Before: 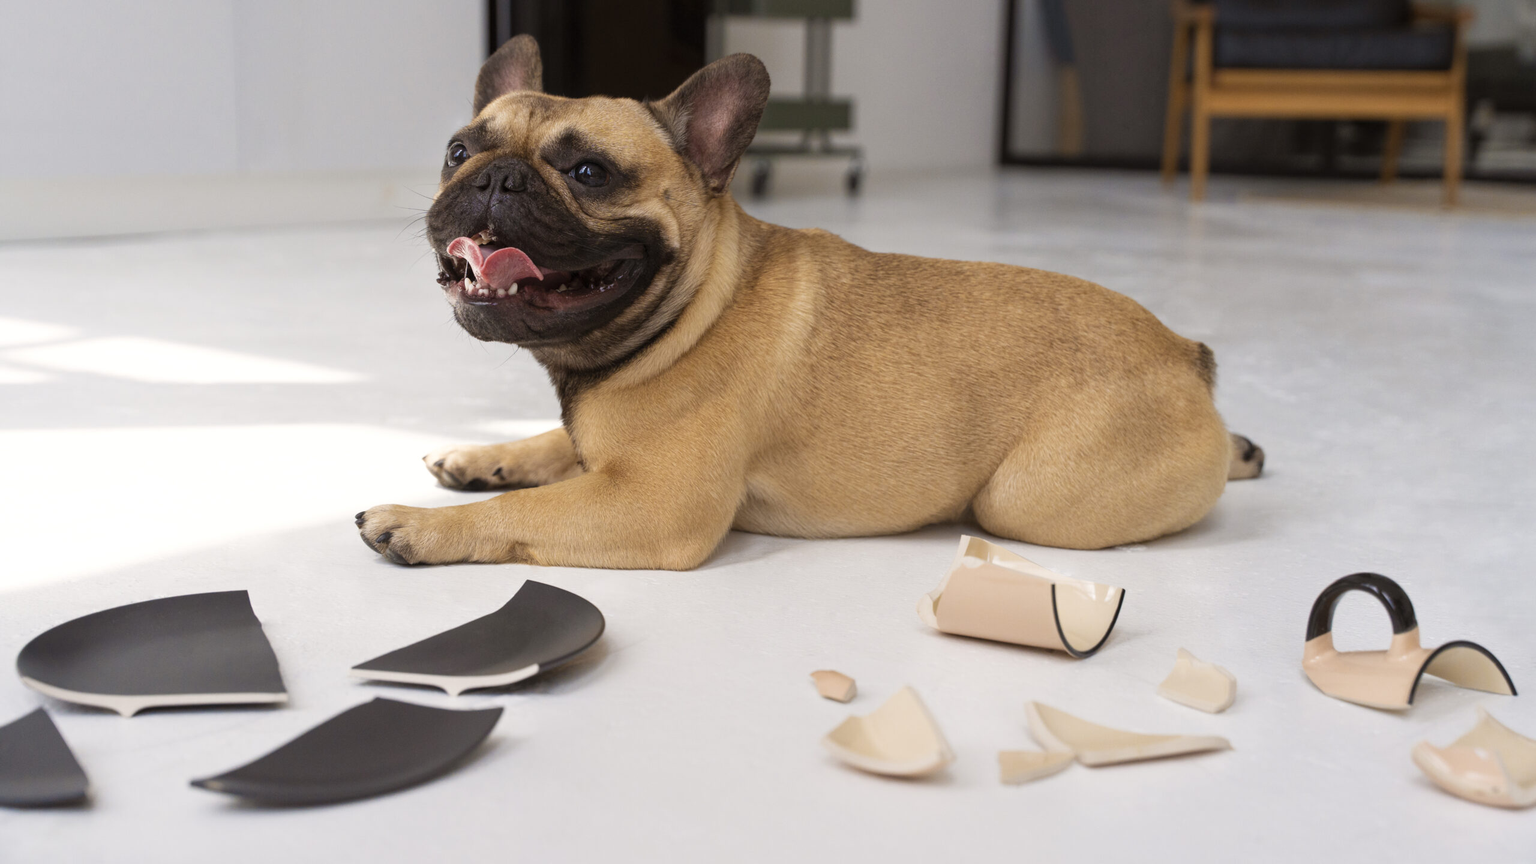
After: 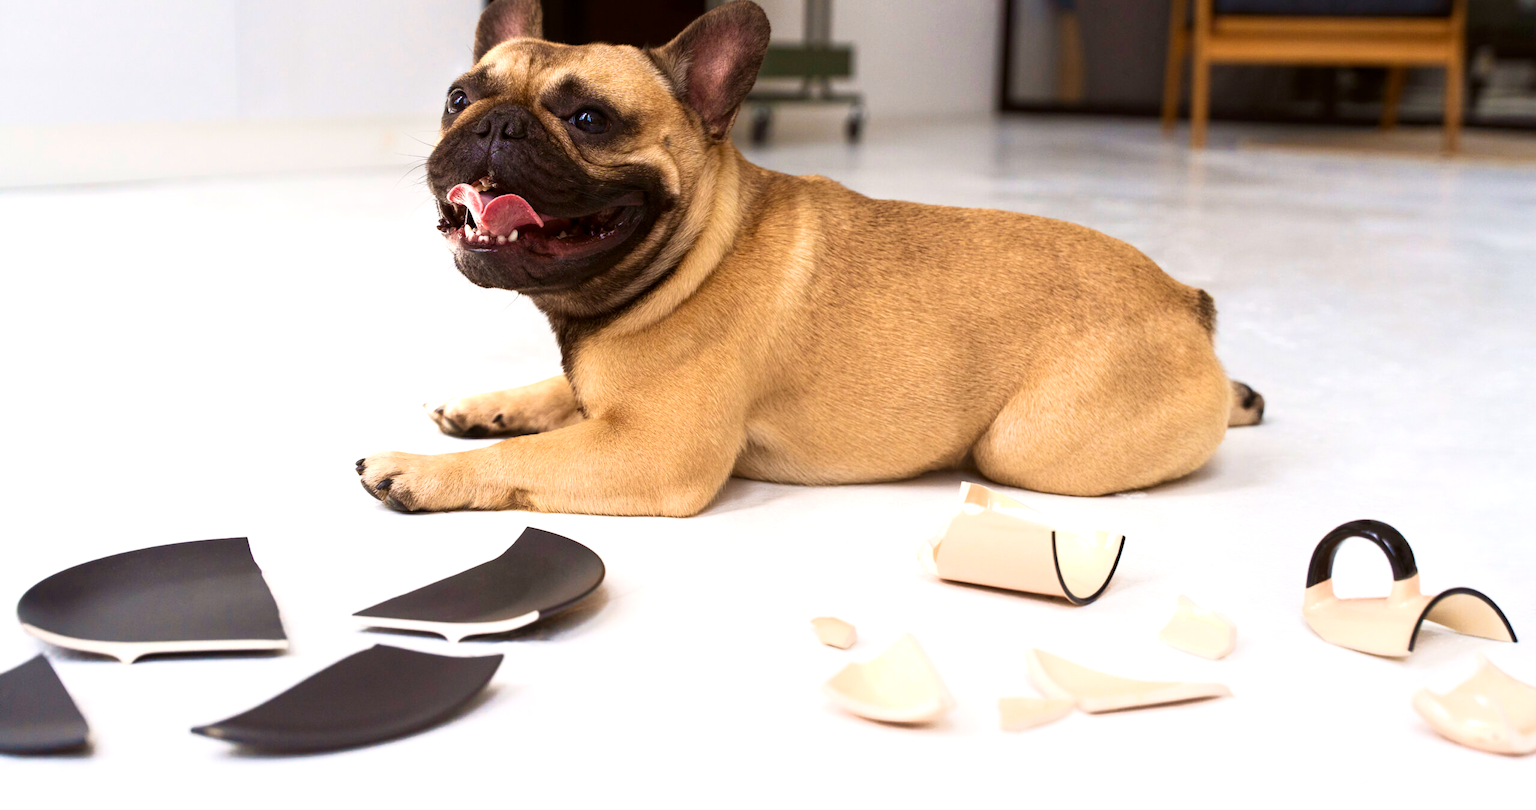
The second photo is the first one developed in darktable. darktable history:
crop and rotate: top 6.25%
contrast brightness saturation: contrast 0.07, brightness -0.13, saturation 0.06
shadows and highlights: shadows 0, highlights 40
velvia: on, module defaults
exposure: black level correction 0, exposure 0.6 EV, compensate highlight preservation false
